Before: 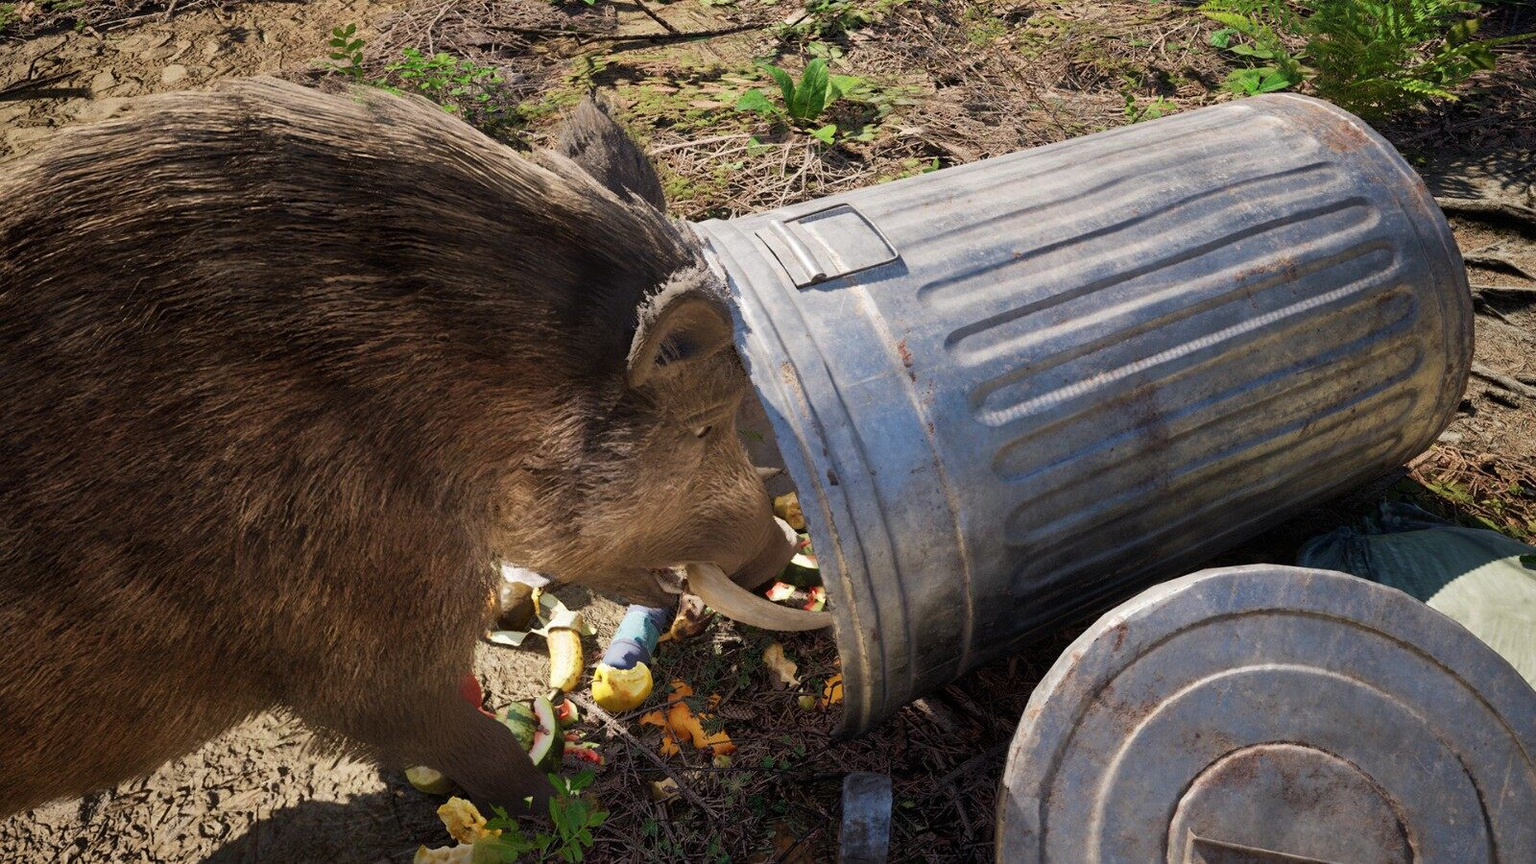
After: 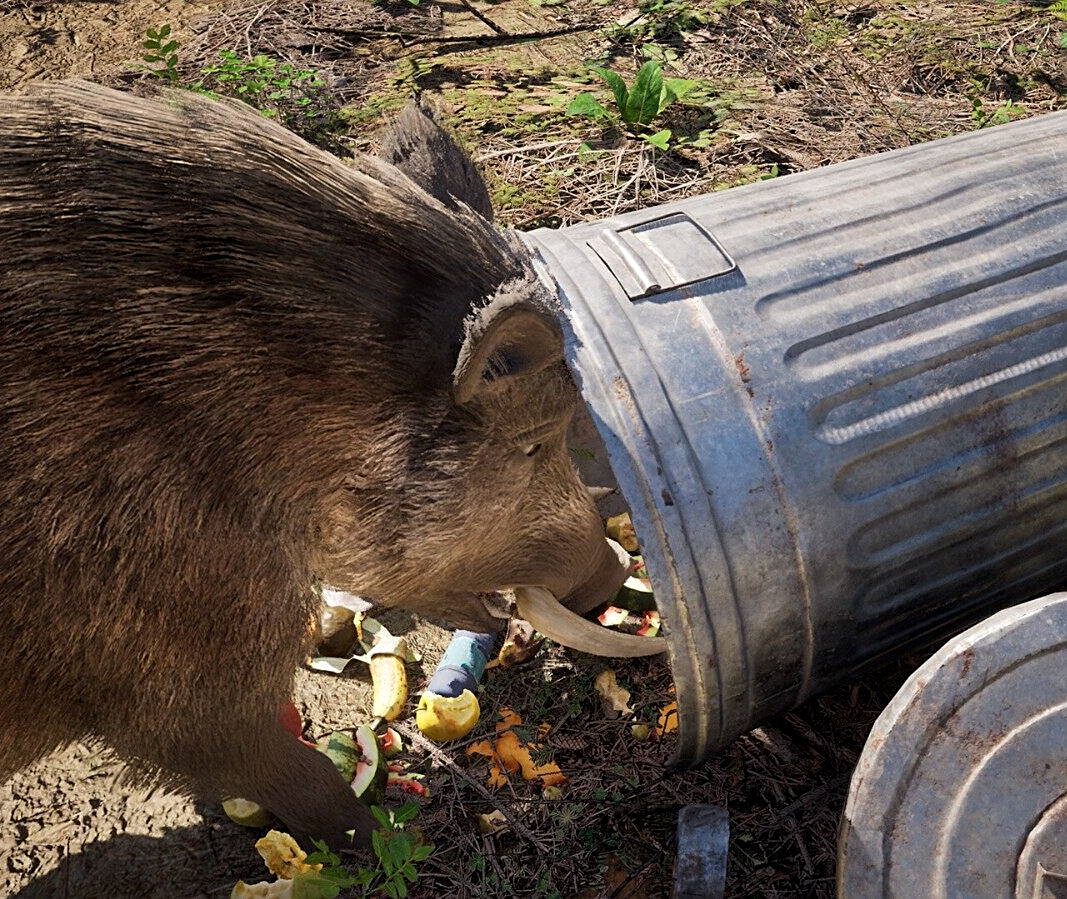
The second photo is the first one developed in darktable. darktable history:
crop and rotate: left 12.521%, right 20.774%
local contrast: highlights 102%, shadows 102%, detail 120%, midtone range 0.2
sharpen: on, module defaults
